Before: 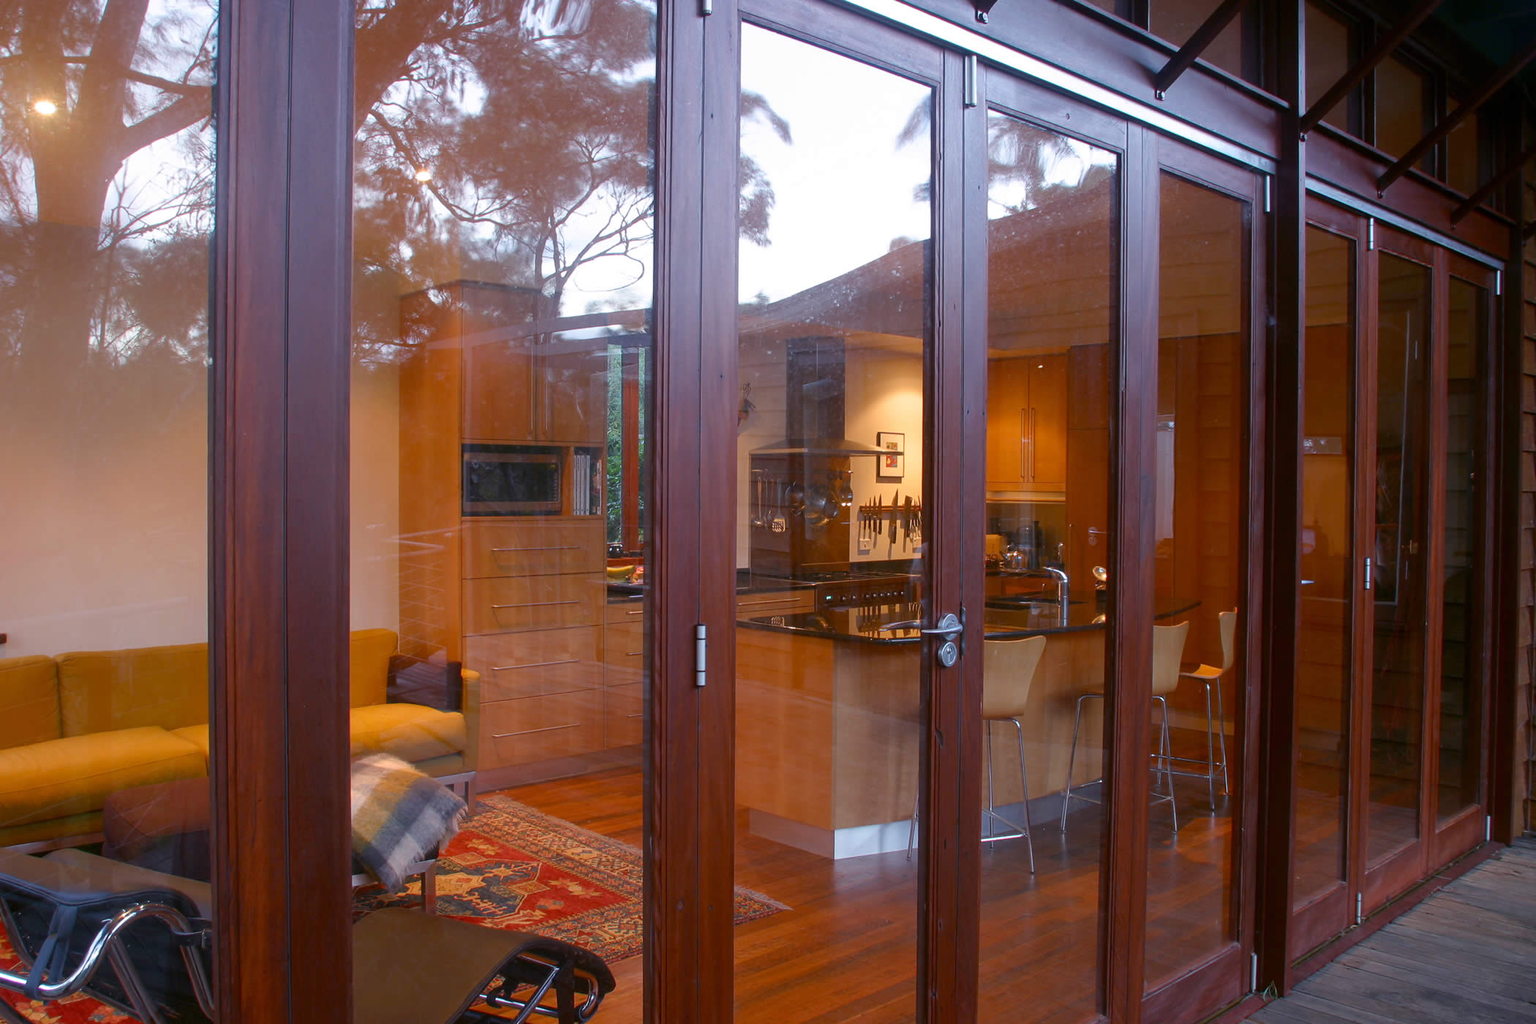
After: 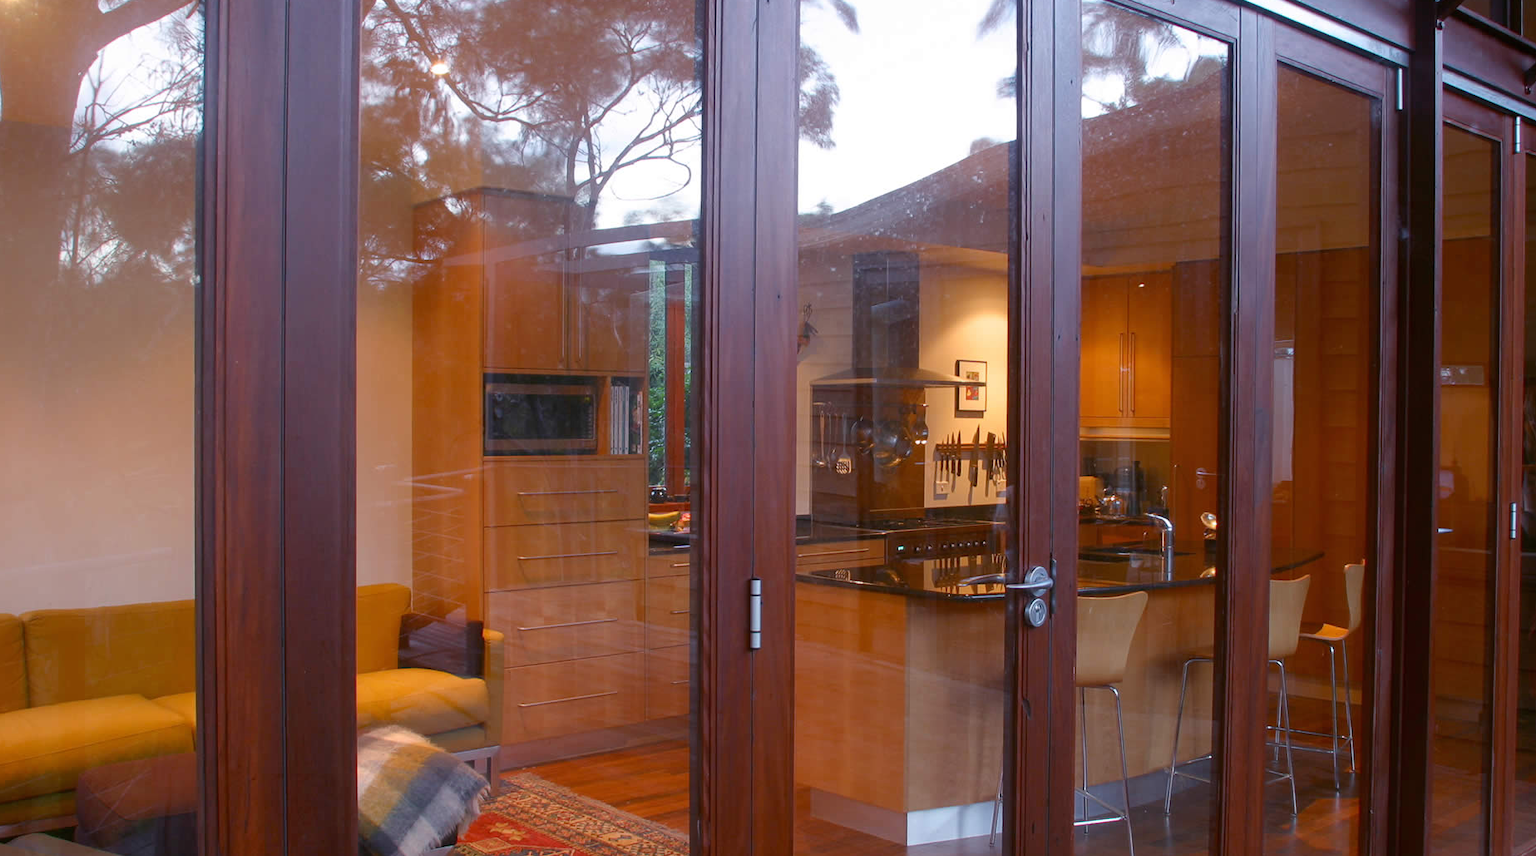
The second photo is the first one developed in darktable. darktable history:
exposure: black level correction 0, compensate exposure bias true, compensate highlight preservation false
crop and rotate: left 2.425%, top 11.305%, right 9.6%, bottom 15.08%
